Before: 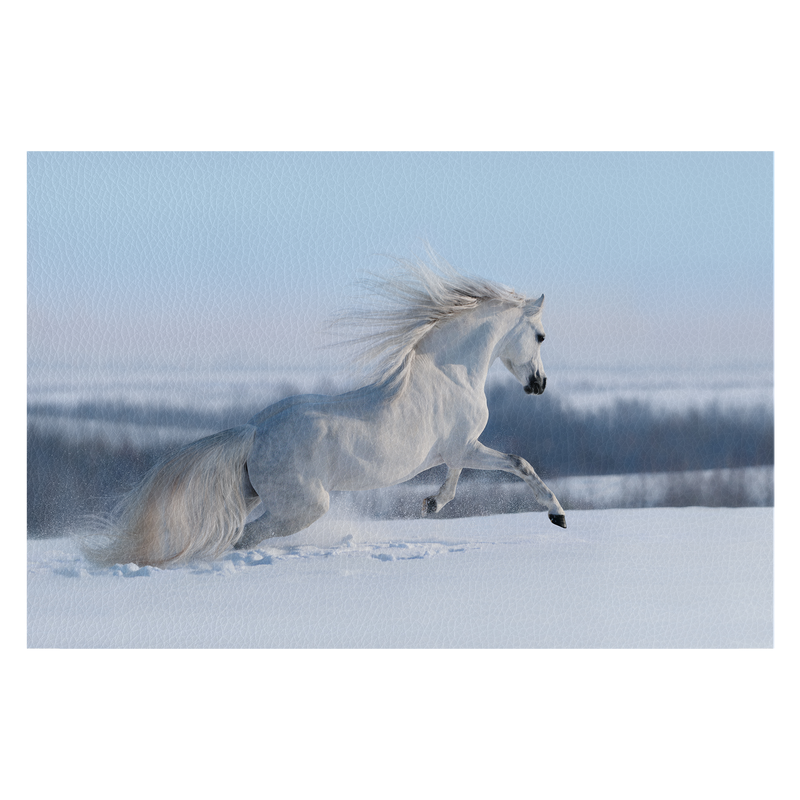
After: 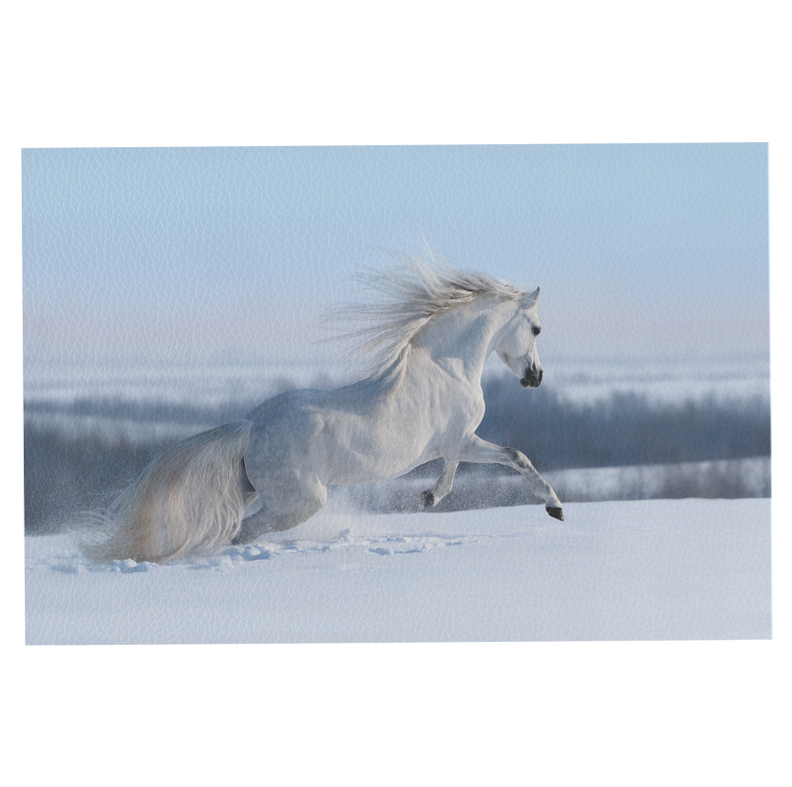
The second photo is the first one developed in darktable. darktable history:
rotate and perspective: rotation -0.45°, automatic cropping original format, crop left 0.008, crop right 0.992, crop top 0.012, crop bottom 0.988
exposure: black level correction -0.028, compensate highlight preservation false
